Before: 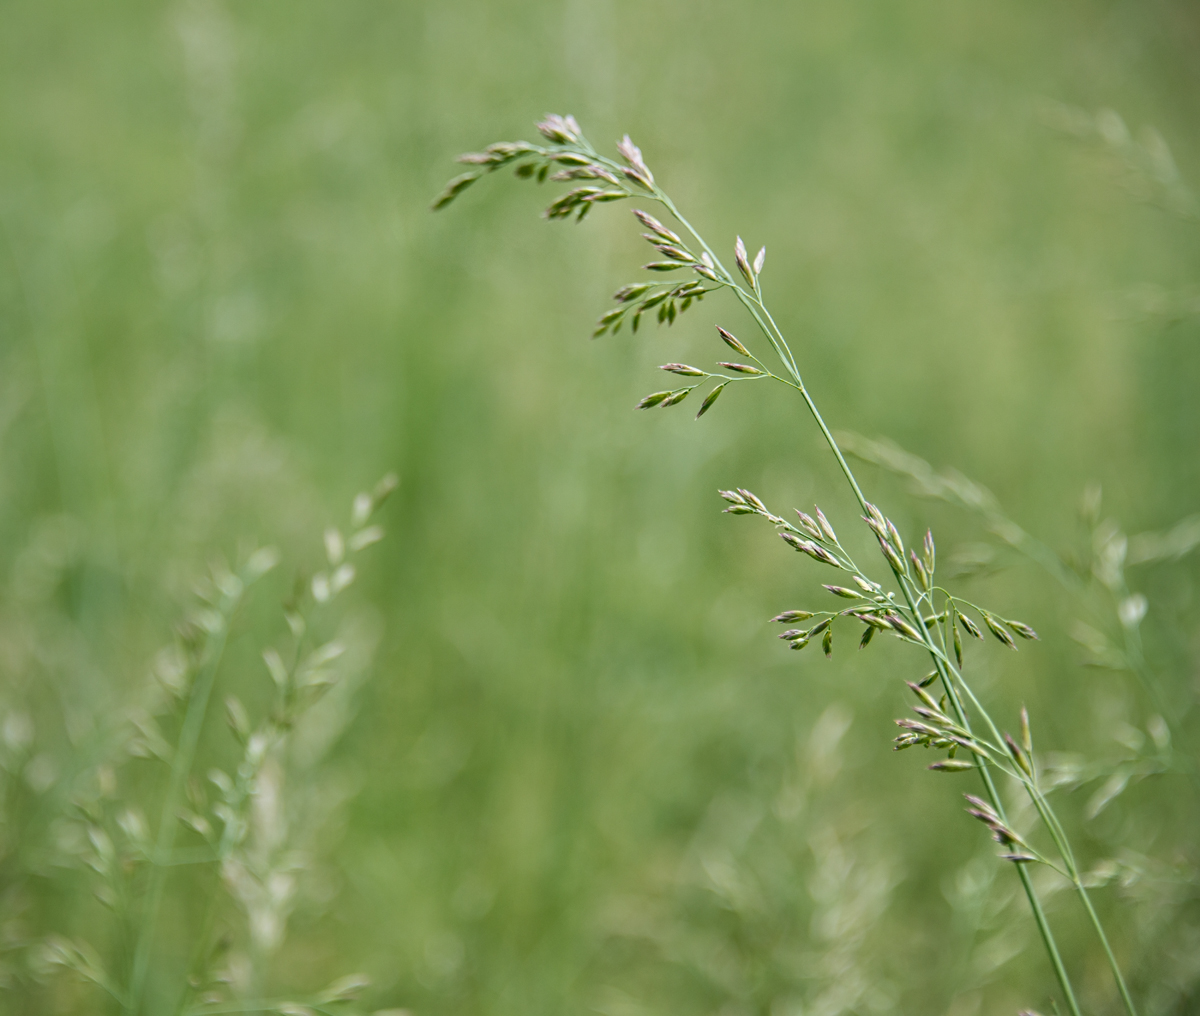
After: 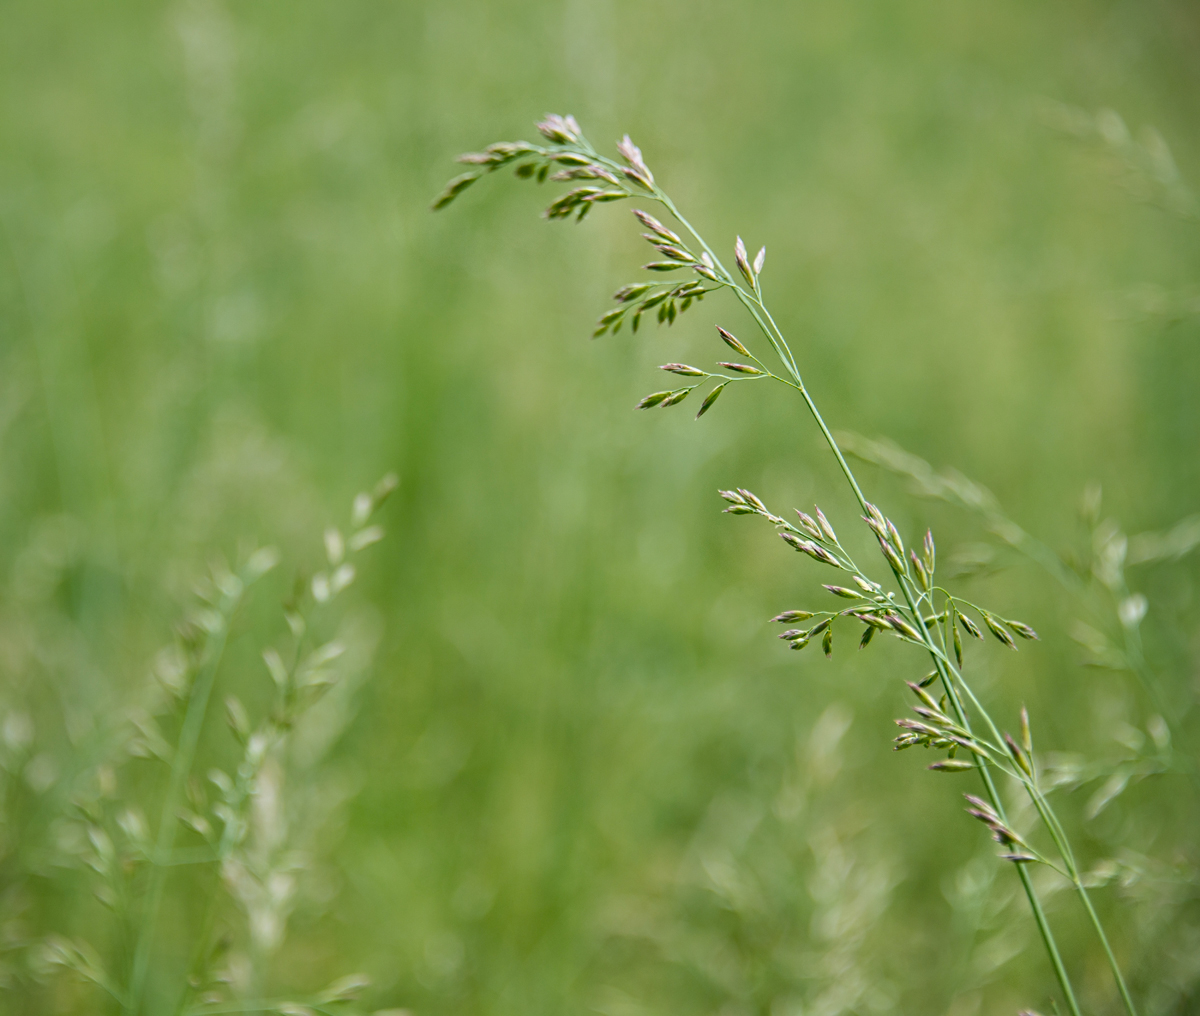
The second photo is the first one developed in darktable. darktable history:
color balance rgb: perceptual saturation grading › global saturation 15.072%, global vibrance 9.23%
